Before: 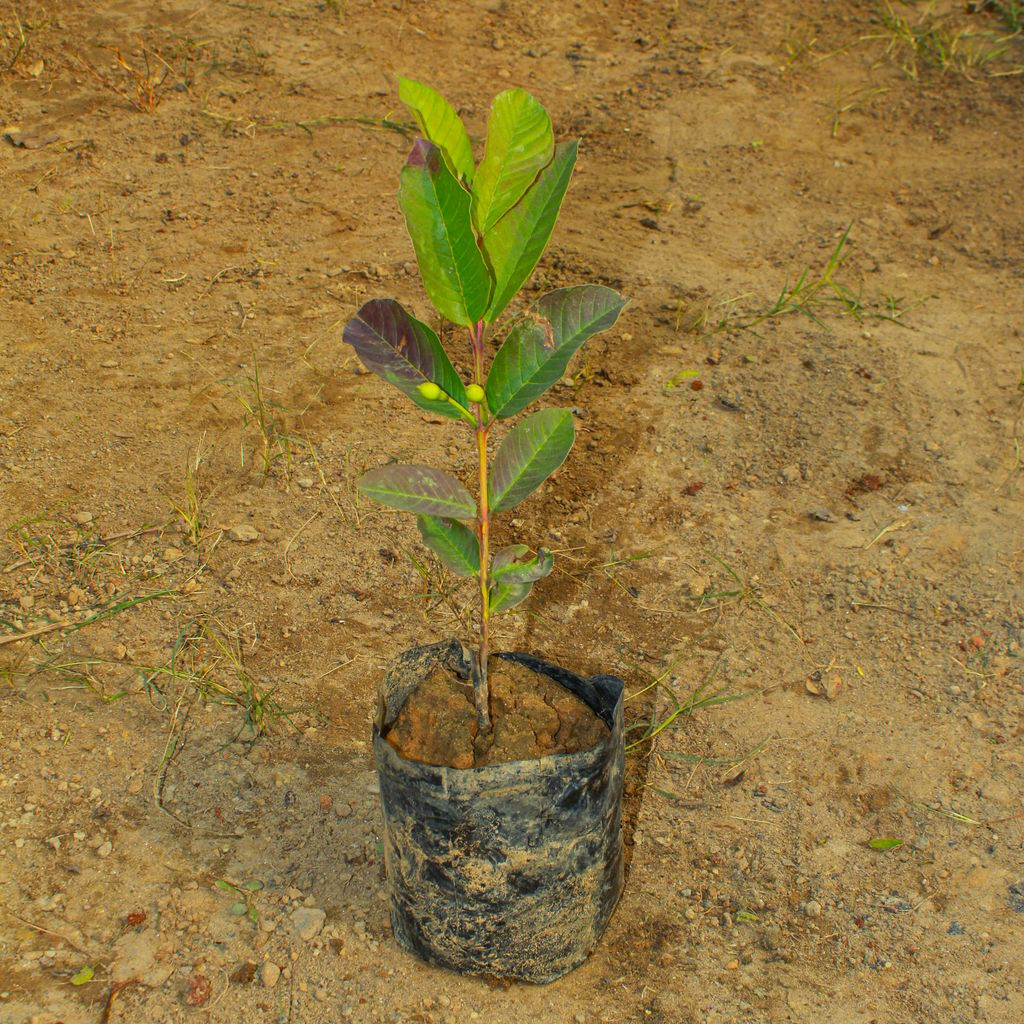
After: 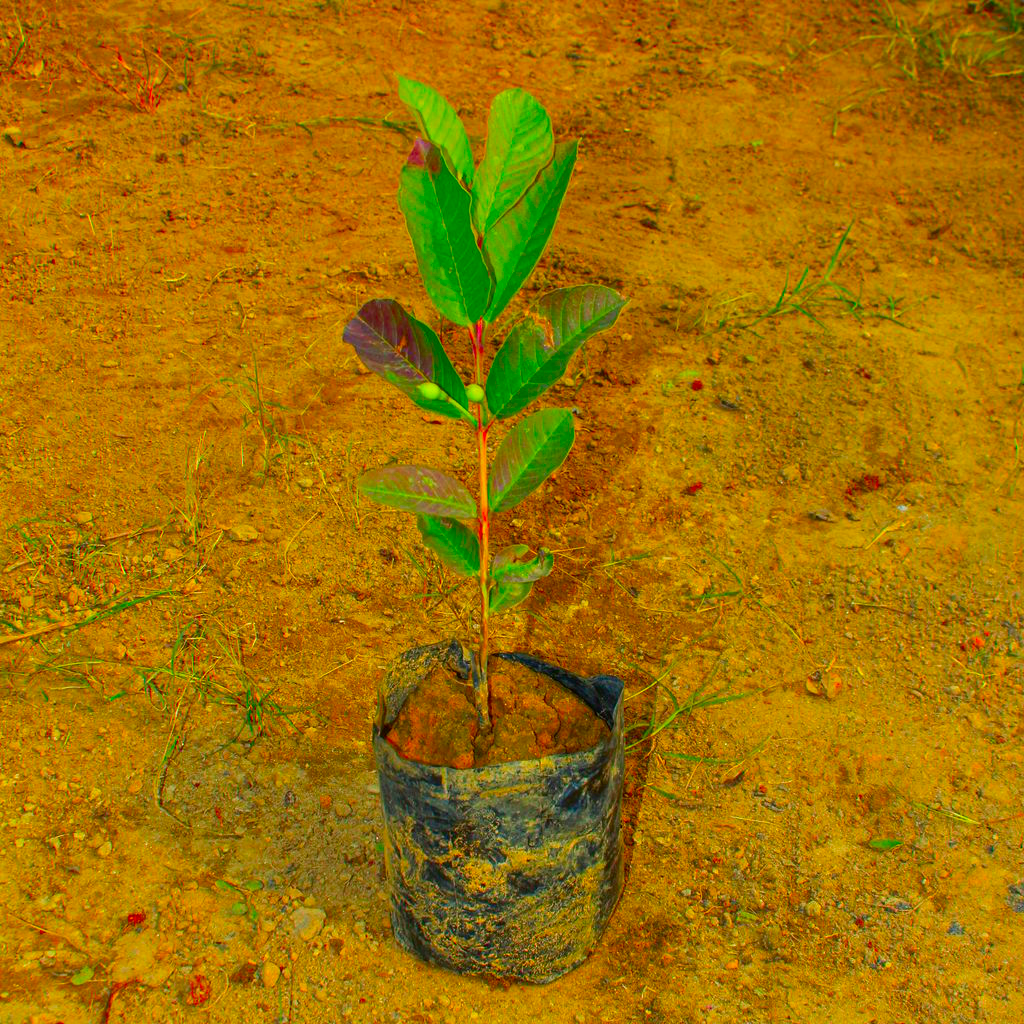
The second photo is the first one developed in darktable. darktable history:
color correction: highlights b* -0.011, saturation 2.2
